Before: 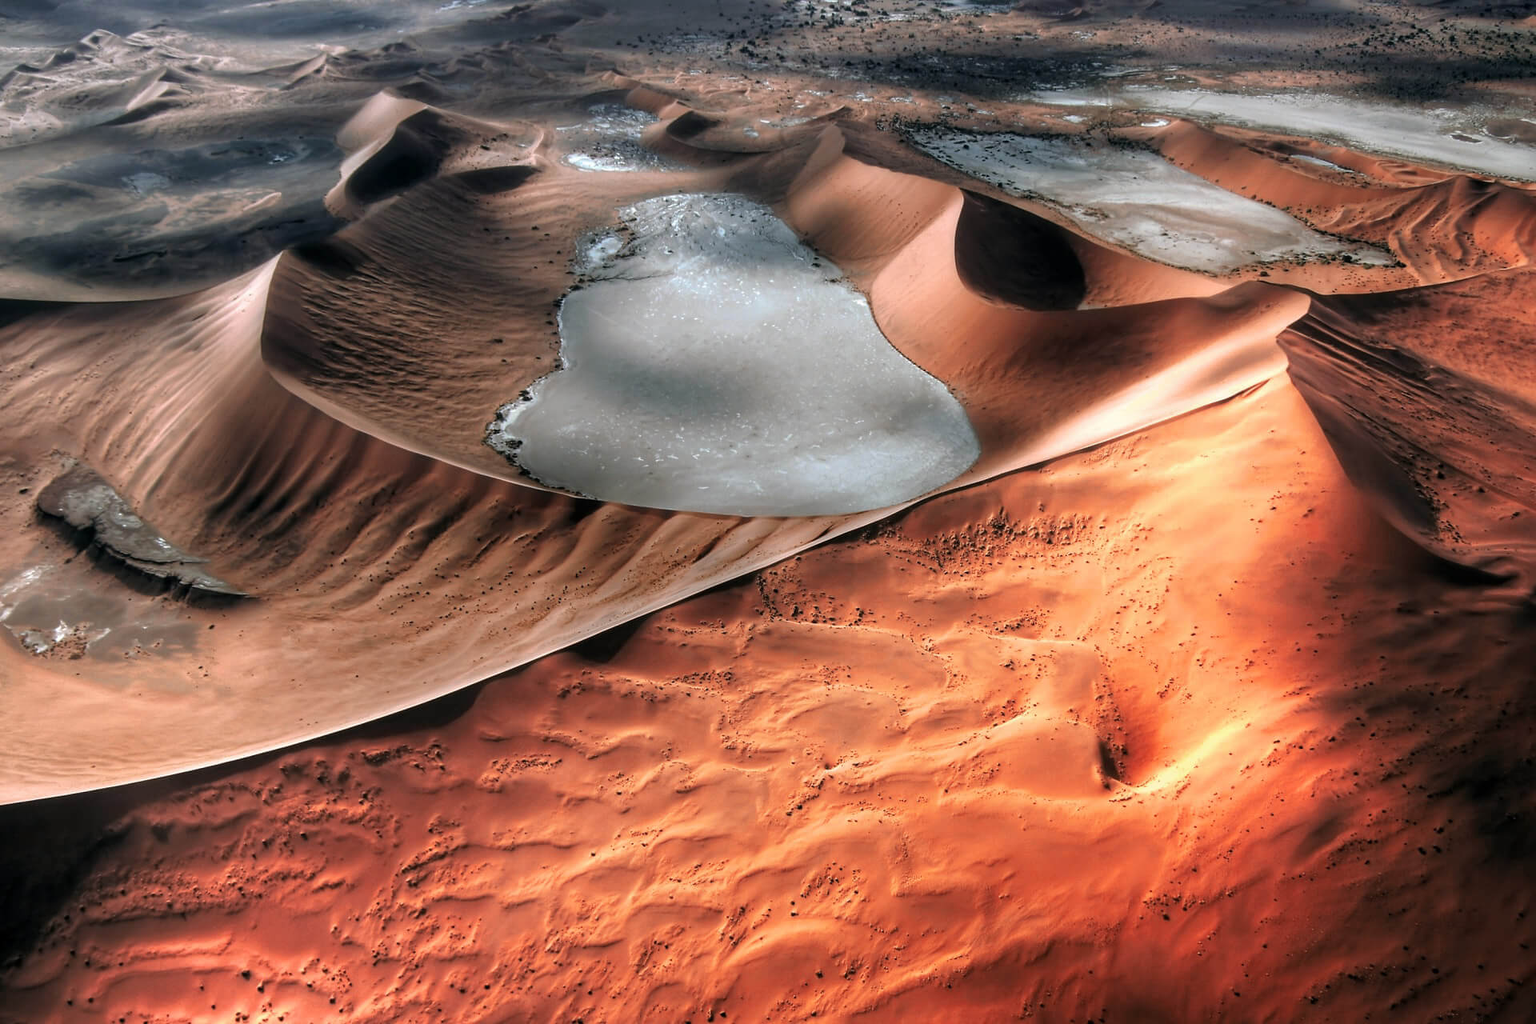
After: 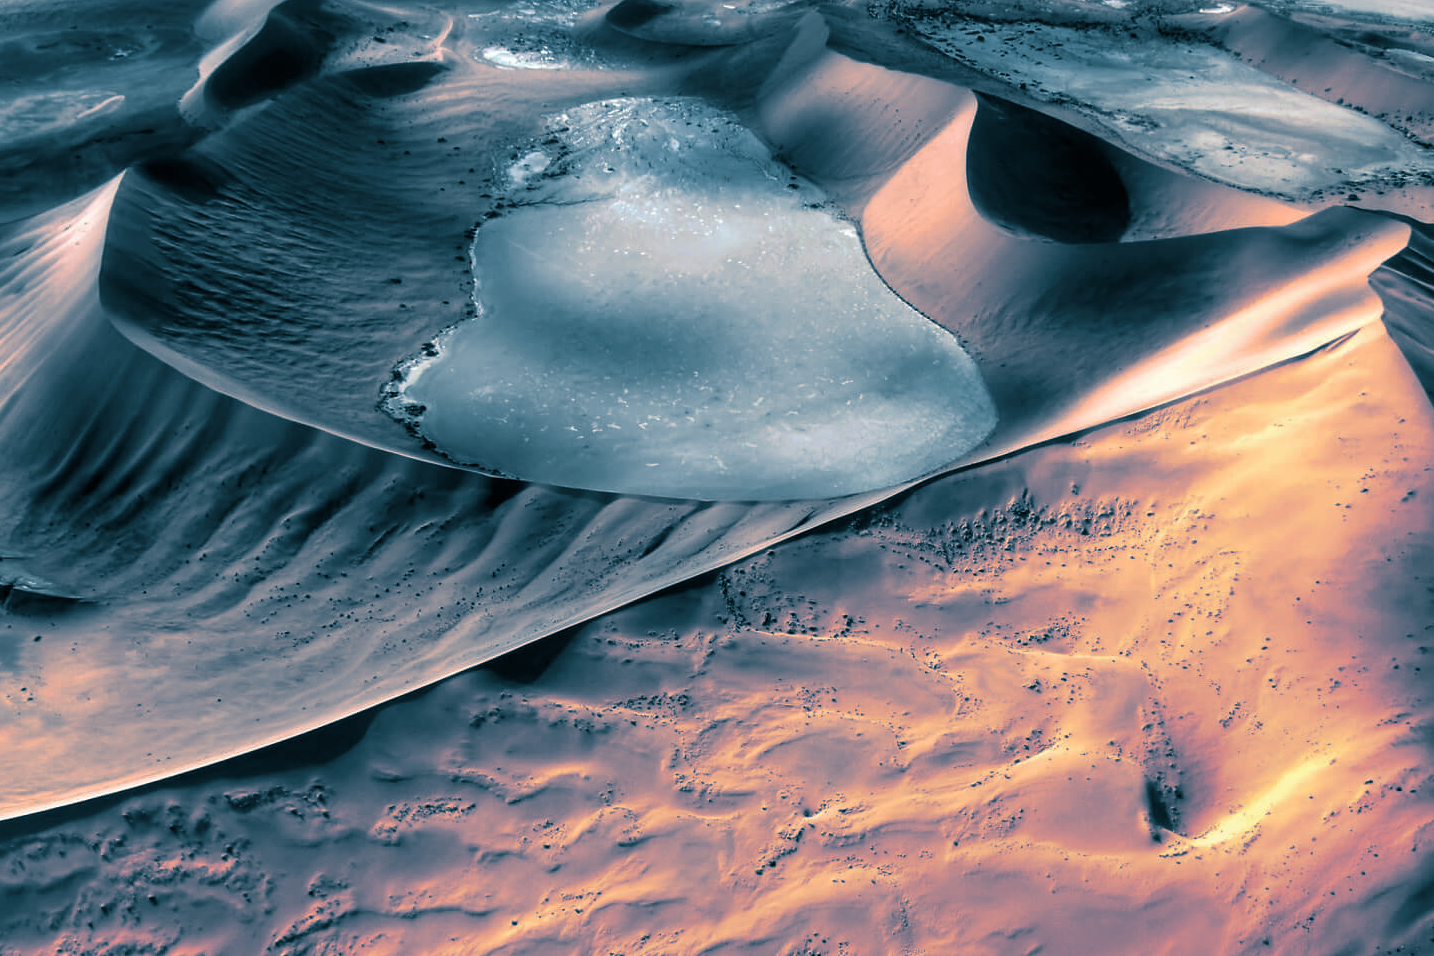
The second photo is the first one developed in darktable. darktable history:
crop and rotate: left 11.831%, top 11.346%, right 13.429%, bottom 13.899%
split-toning: shadows › hue 212.4°, balance -70
